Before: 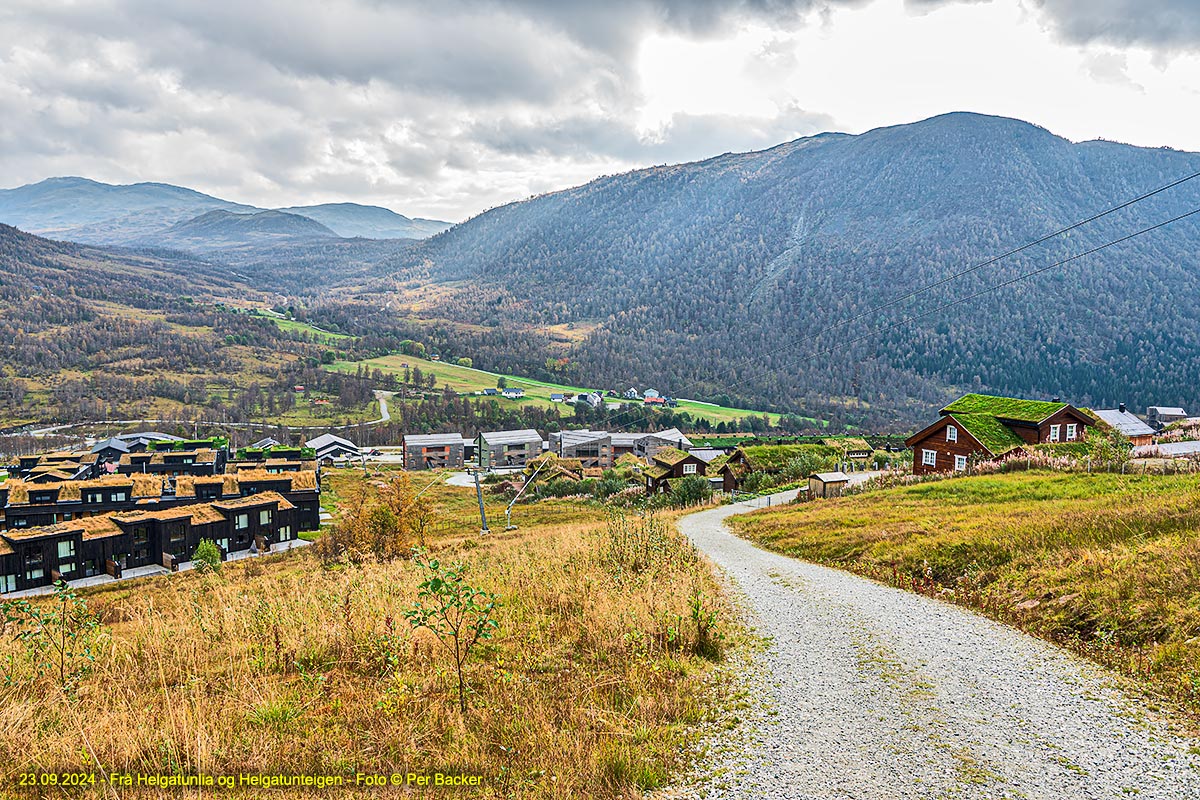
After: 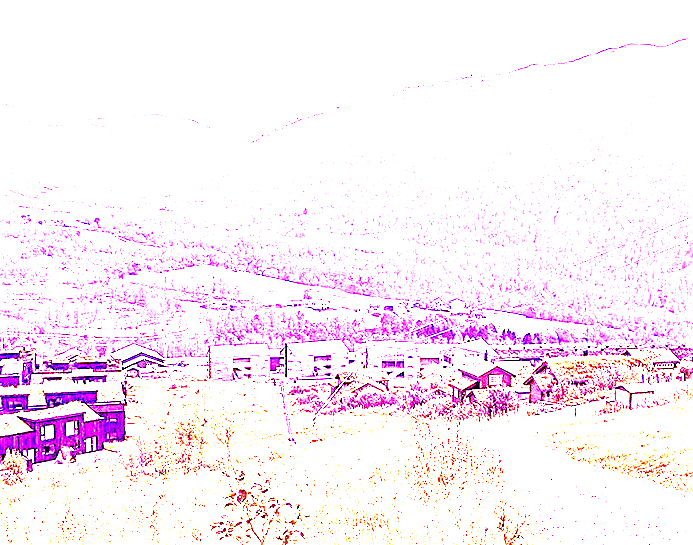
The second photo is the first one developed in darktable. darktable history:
color balance rgb: perceptual saturation grading › mid-tones 6.33%, perceptual saturation grading › shadows 72.44%, perceptual brilliance grading › highlights 11.59%, contrast 5.05%
white balance: red 8, blue 8
sharpen: amount 0.2
velvia: on, module defaults
crop: left 16.202%, top 11.208%, right 26.045%, bottom 20.557%
